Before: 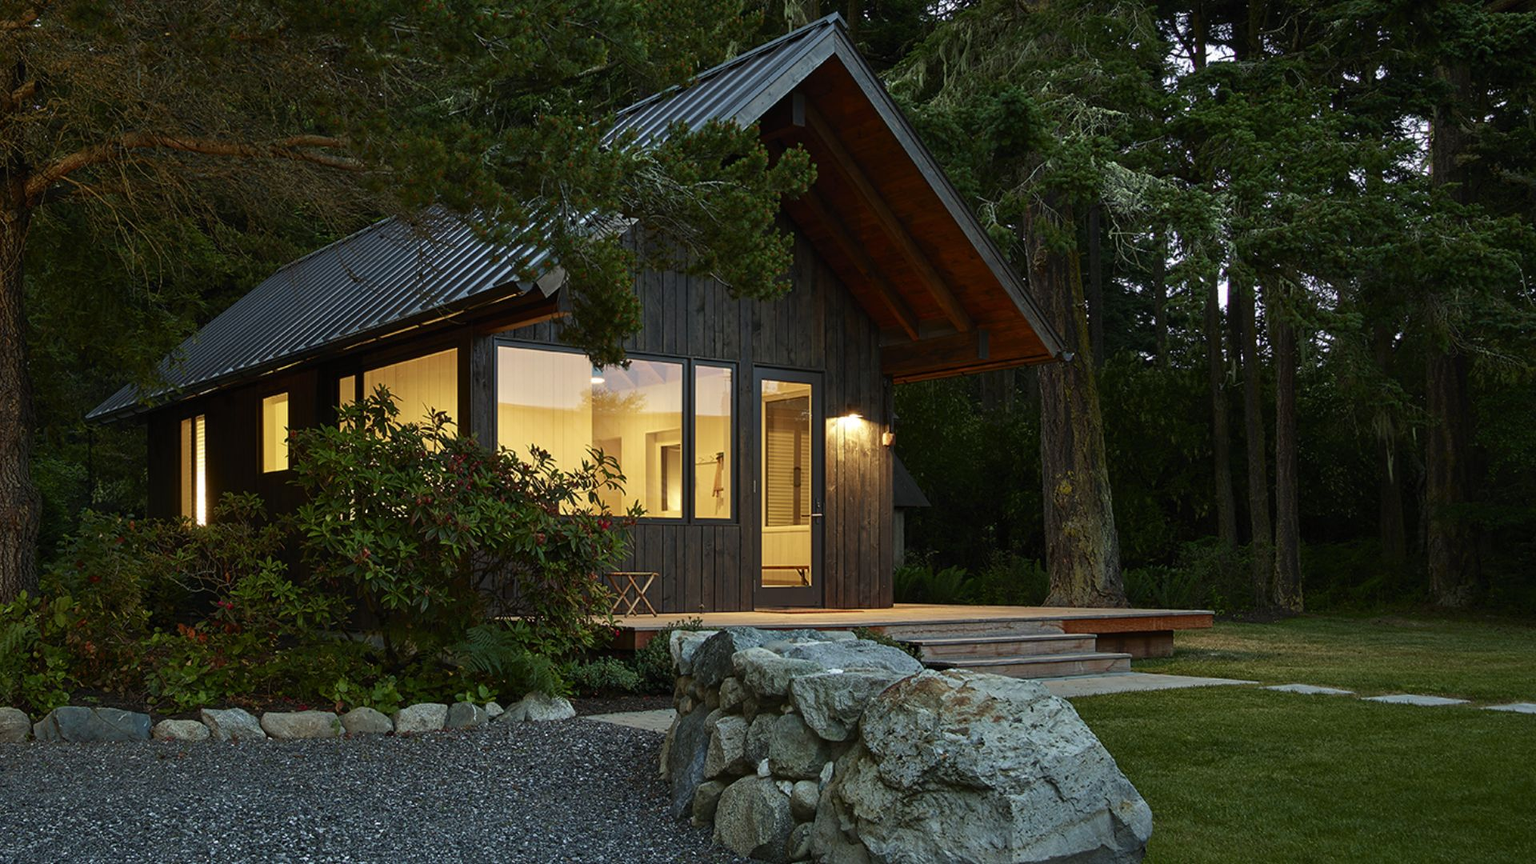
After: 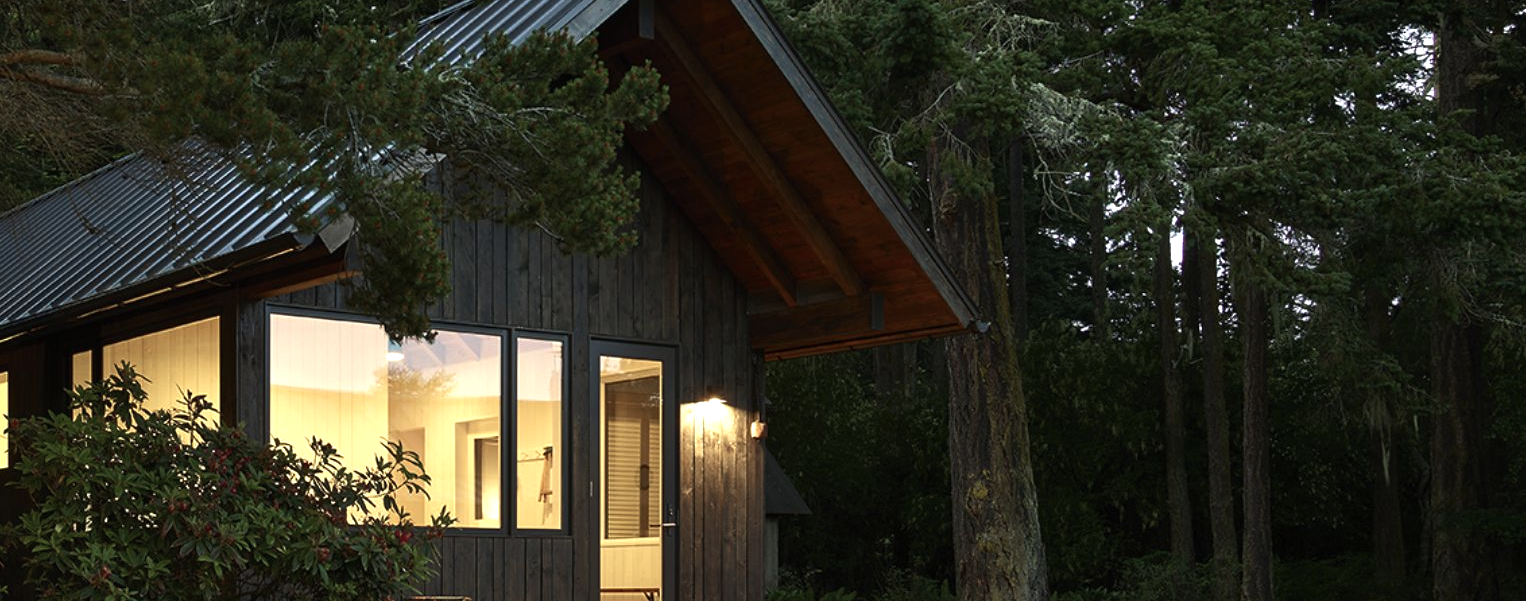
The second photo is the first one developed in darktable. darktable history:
color zones: curves: ch0 [(0, 0.5) (0.143, 0.5) (0.286, 0.5) (0.429, 0.504) (0.571, 0.5) (0.714, 0.509) (0.857, 0.5) (1, 0.5)]; ch1 [(0, 0.425) (0.143, 0.425) (0.286, 0.375) (0.429, 0.405) (0.571, 0.5) (0.714, 0.47) (0.857, 0.425) (1, 0.435)]; ch2 [(0, 0.5) (0.143, 0.5) (0.286, 0.5) (0.429, 0.517) (0.571, 0.5) (0.714, 0.51) (0.857, 0.5) (1, 0.5)]
crop: left 18.38%, top 11.092%, right 2.134%, bottom 33.217%
tone equalizer: -8 EV 0.001 EV, -7 EV -0.002 EV, -6 EV 0.002 EV, -5 EV -0.03 EV, -4 EV -0.116 EV, -3 EV -0.169 EV, -2 EV 0.24 EV, -1 EV 0.702 EV, +0 EV 0.493 EV
